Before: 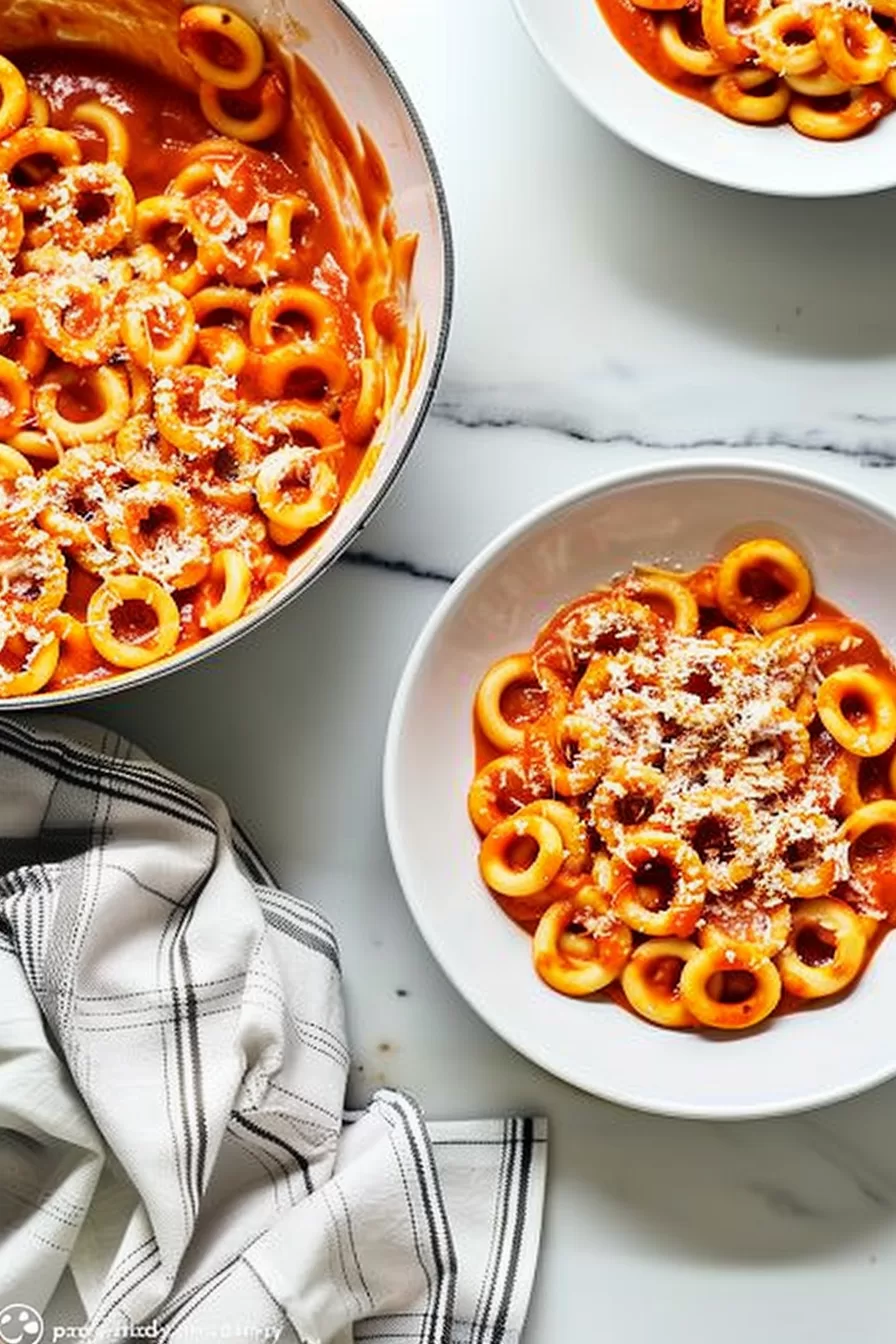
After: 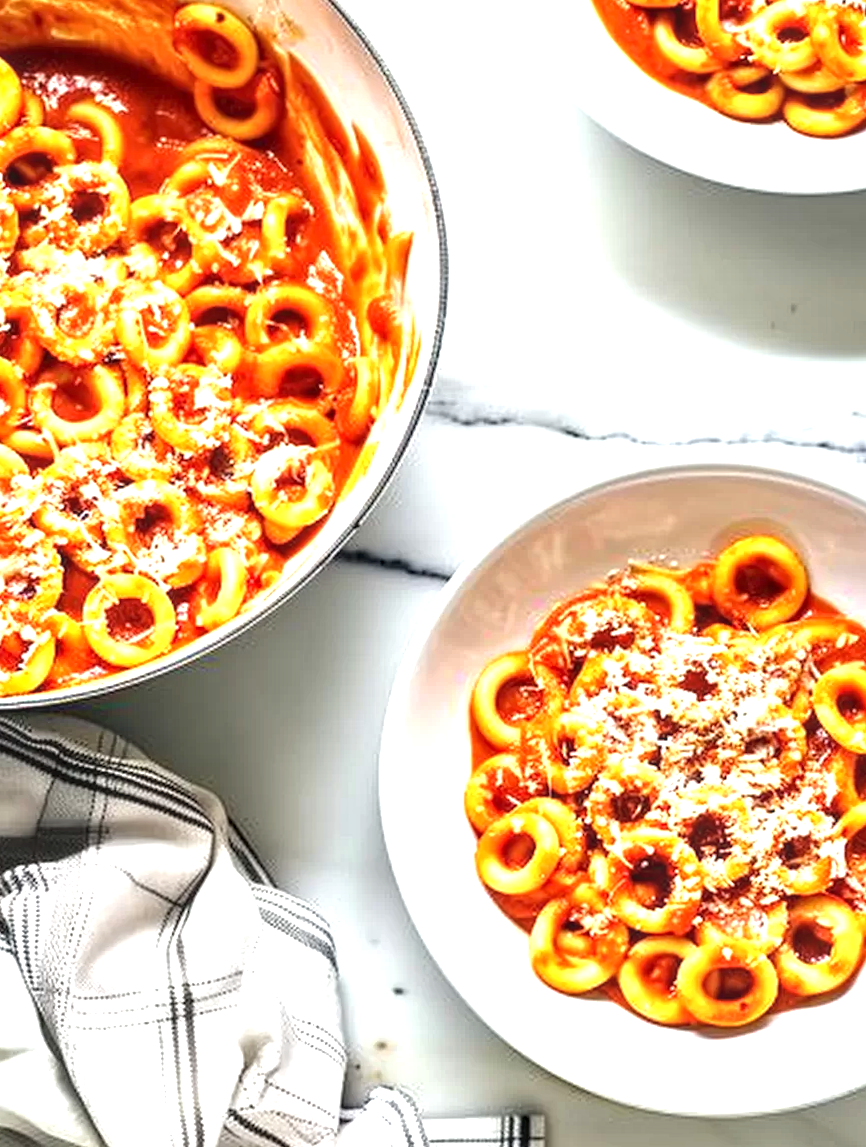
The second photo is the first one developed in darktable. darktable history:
crop and rotate: angle 0.151°, left 0.337%, right 2.621%, bottom 14.308%
local contrast: on, module defaults
exposure: black level correction 0, exposure 1 EV, compensate exposure bias true, compensate highlight preservation false
